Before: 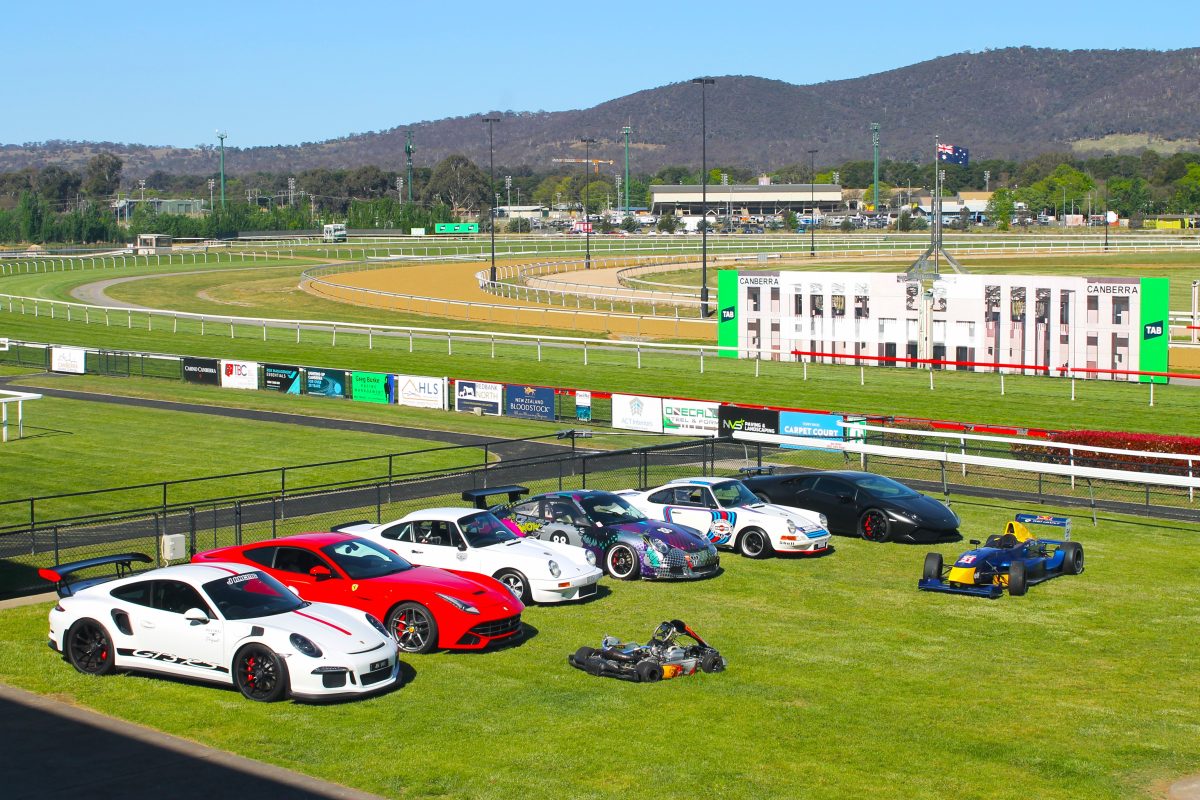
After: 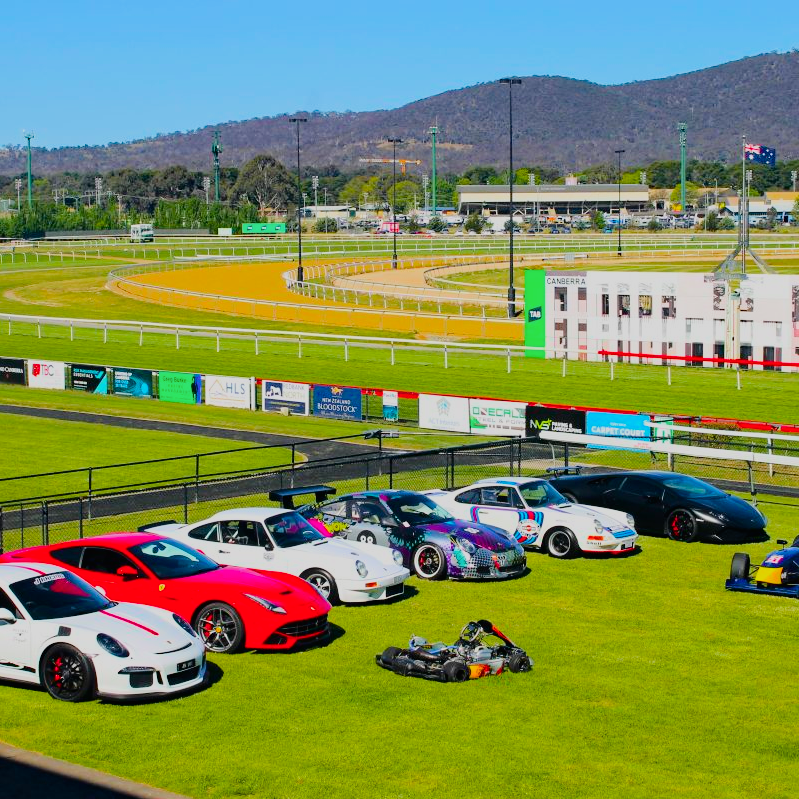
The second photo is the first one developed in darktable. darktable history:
filmic rgb: black relative exposure -8 EV, white relative exposure 4.03 EV, hardness 4.14
haze removal: strength 0.295, distance 0.253, compatibility mode true, adaptive false
color balance rgb: perceptual saturation grading › global saturation 19.848%, perceptual brilliance grading › global brilliance 2.577%, perceptual brilliance grading › highlights -2.897%, perceptual brilliance grading › shadows 2.864%, global vibrance 20%
crop and rotate: left 16.104%, right 17.257%
tone curve: curves: ch0 [(0, 0.008) (0.046, 0.032) (0.151, 0.108) (0.367, 0.379) (0.496, 0.526) (0.771, 0.786) (0.857, 0.85) (1, 0.965)]; ch1 [(0, 0) (0.248, 0.252) (0.388, 0.383) (0.482, 0.478) (0.499, 0.499) (0.518, 0.518) (0.544, 0.552) (0.585, 0.617) (0.683, 0.735) (0.823, 0.894) (1, 1)]; ch2 [(0, 0) (0.302, 0.284) (0.427, 0.417) (0.473, 0.47) (0.503, 0.503) (0.523, 0.518) (0.55, 0.563) (0.624, 0.643) (0.753, 0.764) (1, 1)], color space Lab, independent channels, preserve colors none
